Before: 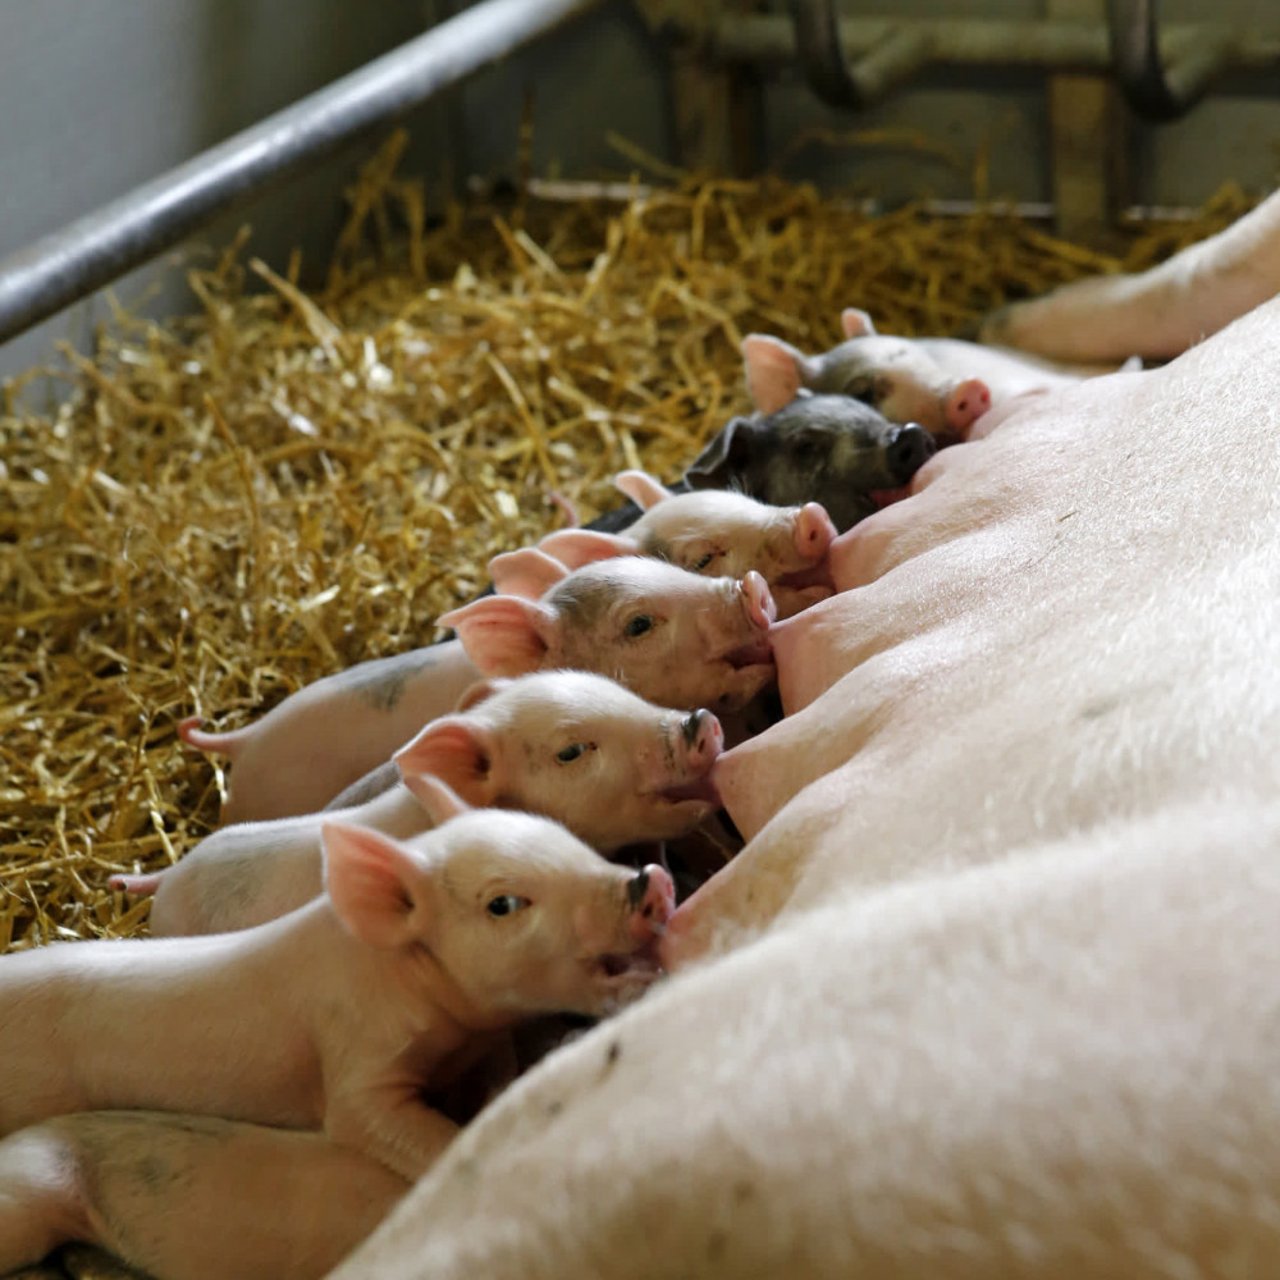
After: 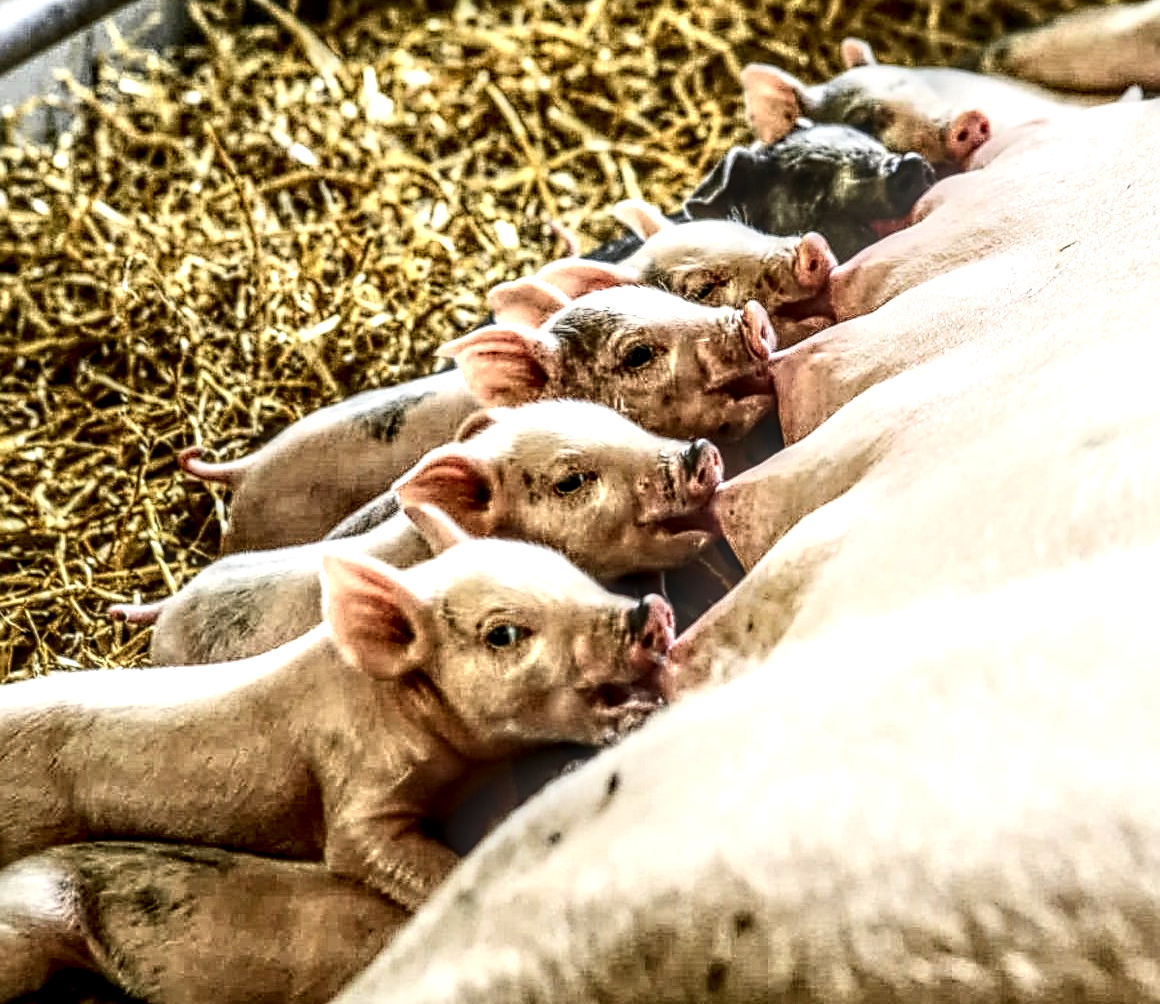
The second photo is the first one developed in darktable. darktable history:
local contrast: highlights 2%, shadows 2%, detail 298%, midtone range 0.305
color correction: highlights b* 3.02
contrast brightness saturation: contrast 0.502, saturation -0.089
crop: top 21.167%, right 9.329%, bottom 0.321%
sharpen: on, module defaults
exposure: black level correction 0, exposure 0.696 EV, compensate highlight preservation false
